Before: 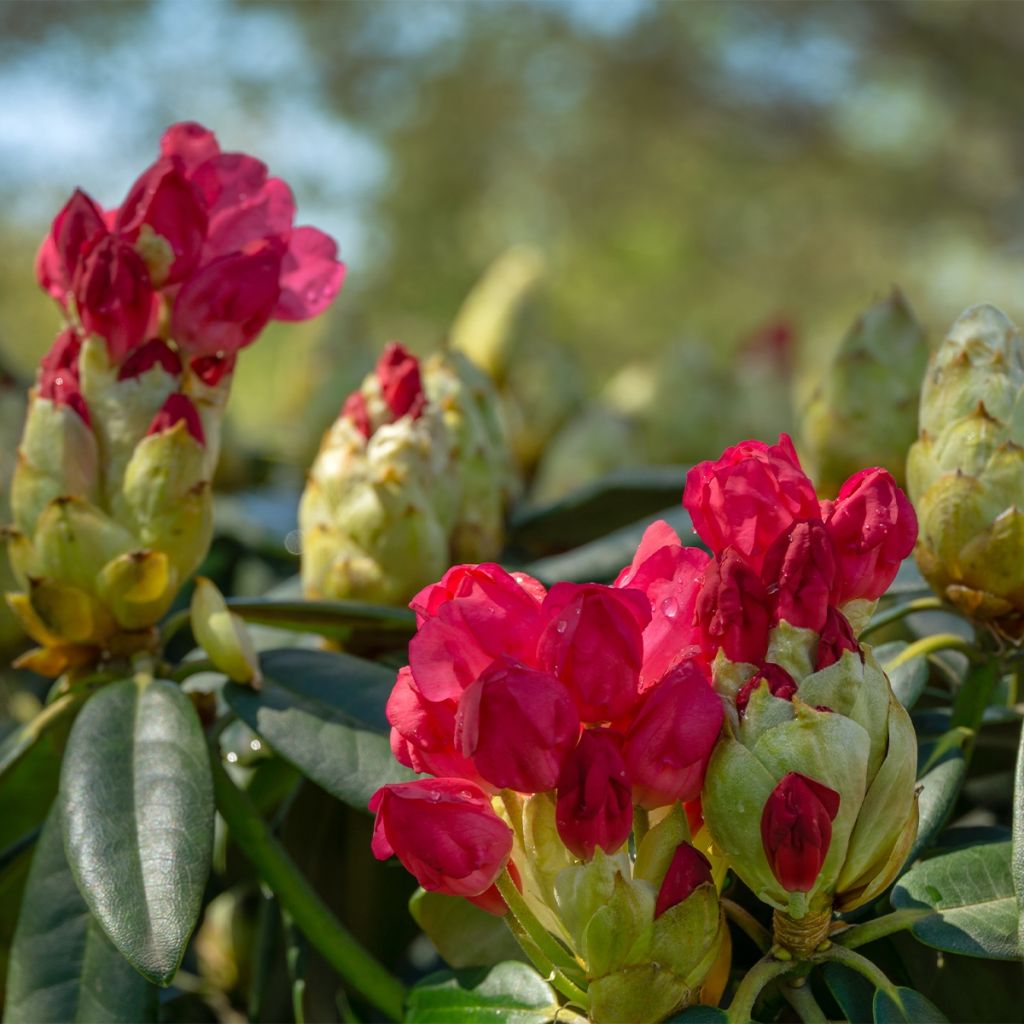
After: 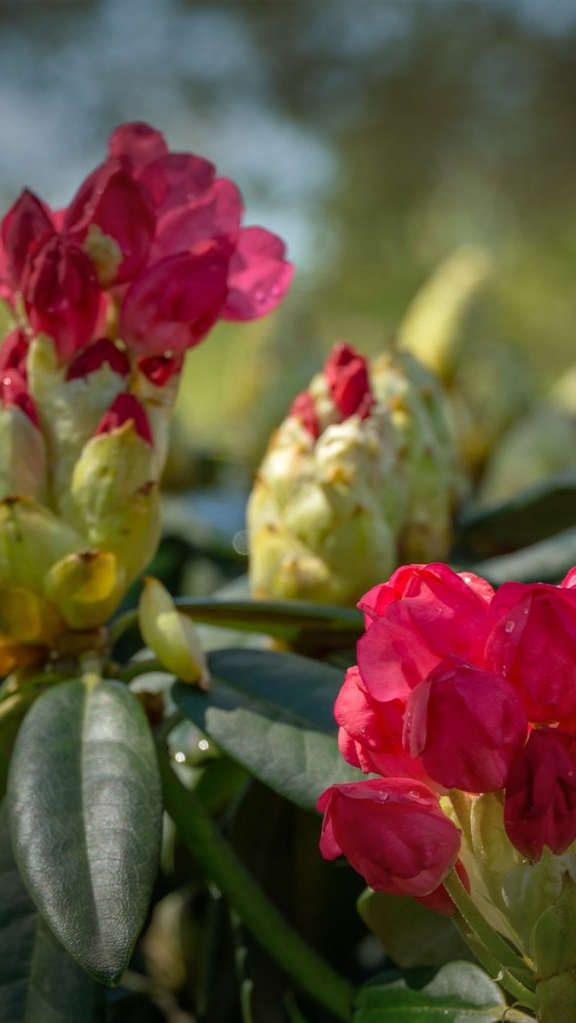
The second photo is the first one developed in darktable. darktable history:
vignetting: fall-off start 70.97%, brightness -0.584, saturation -0.118, width/height ratio 1.333
crop: left 5.114%, right 38.589%
